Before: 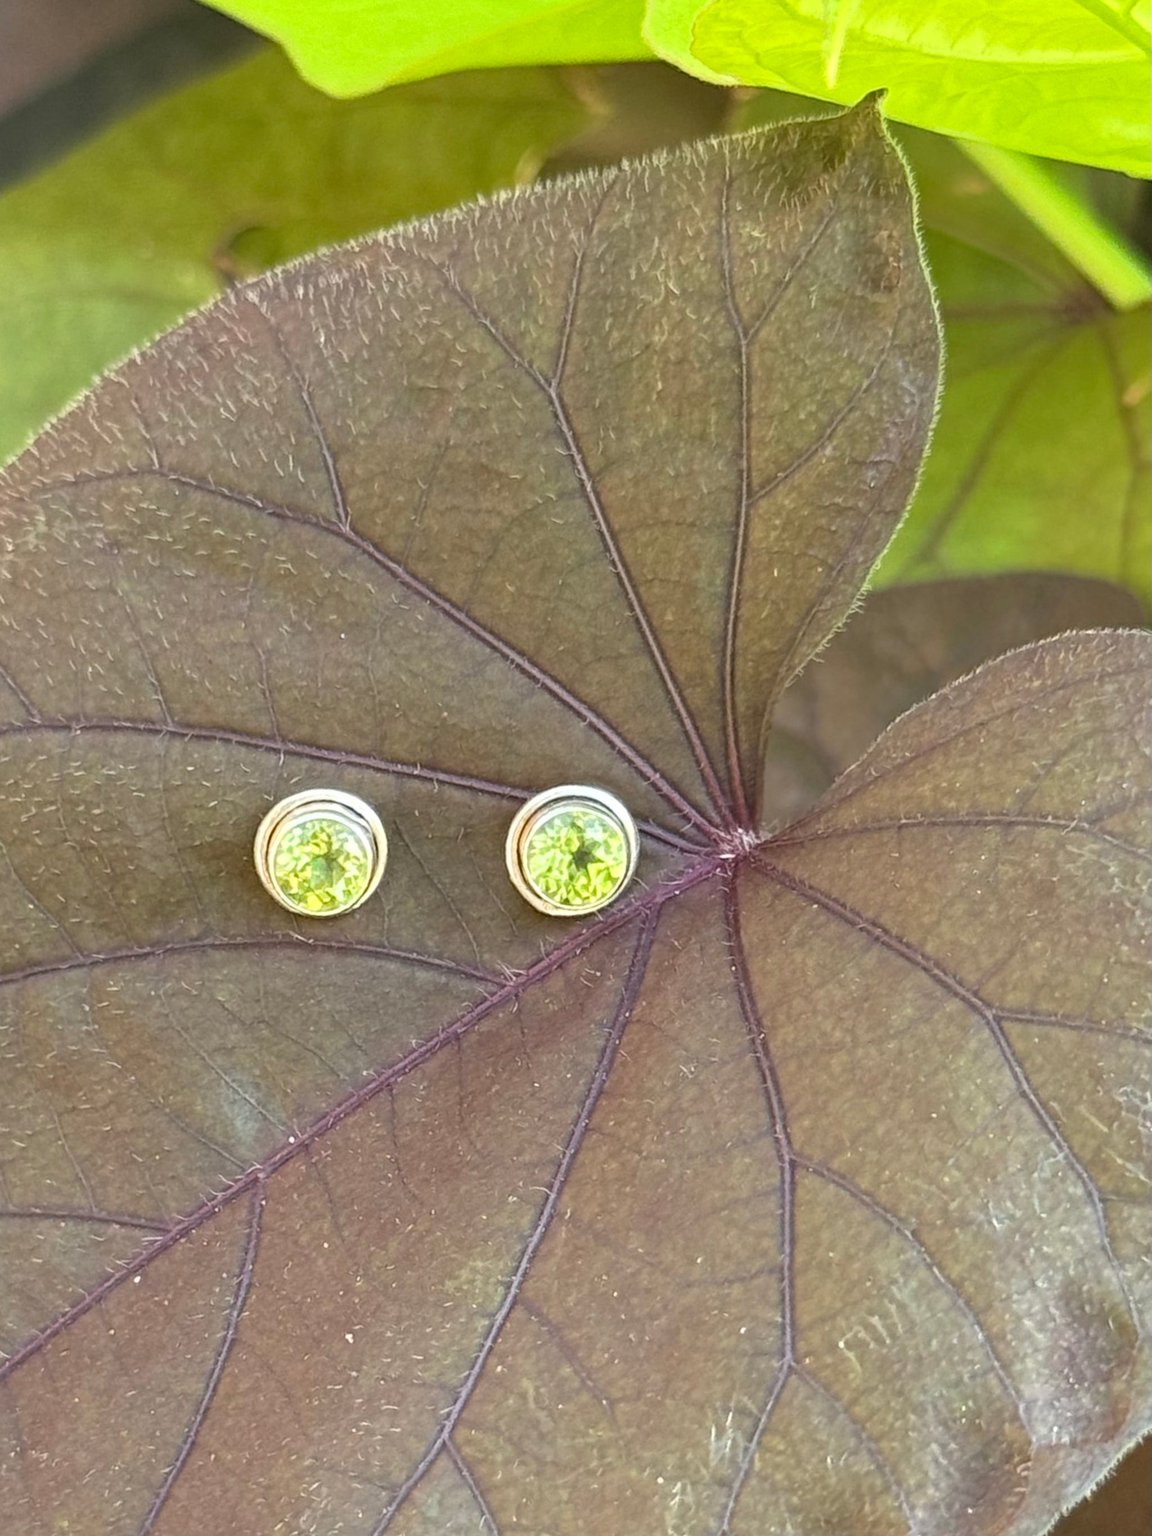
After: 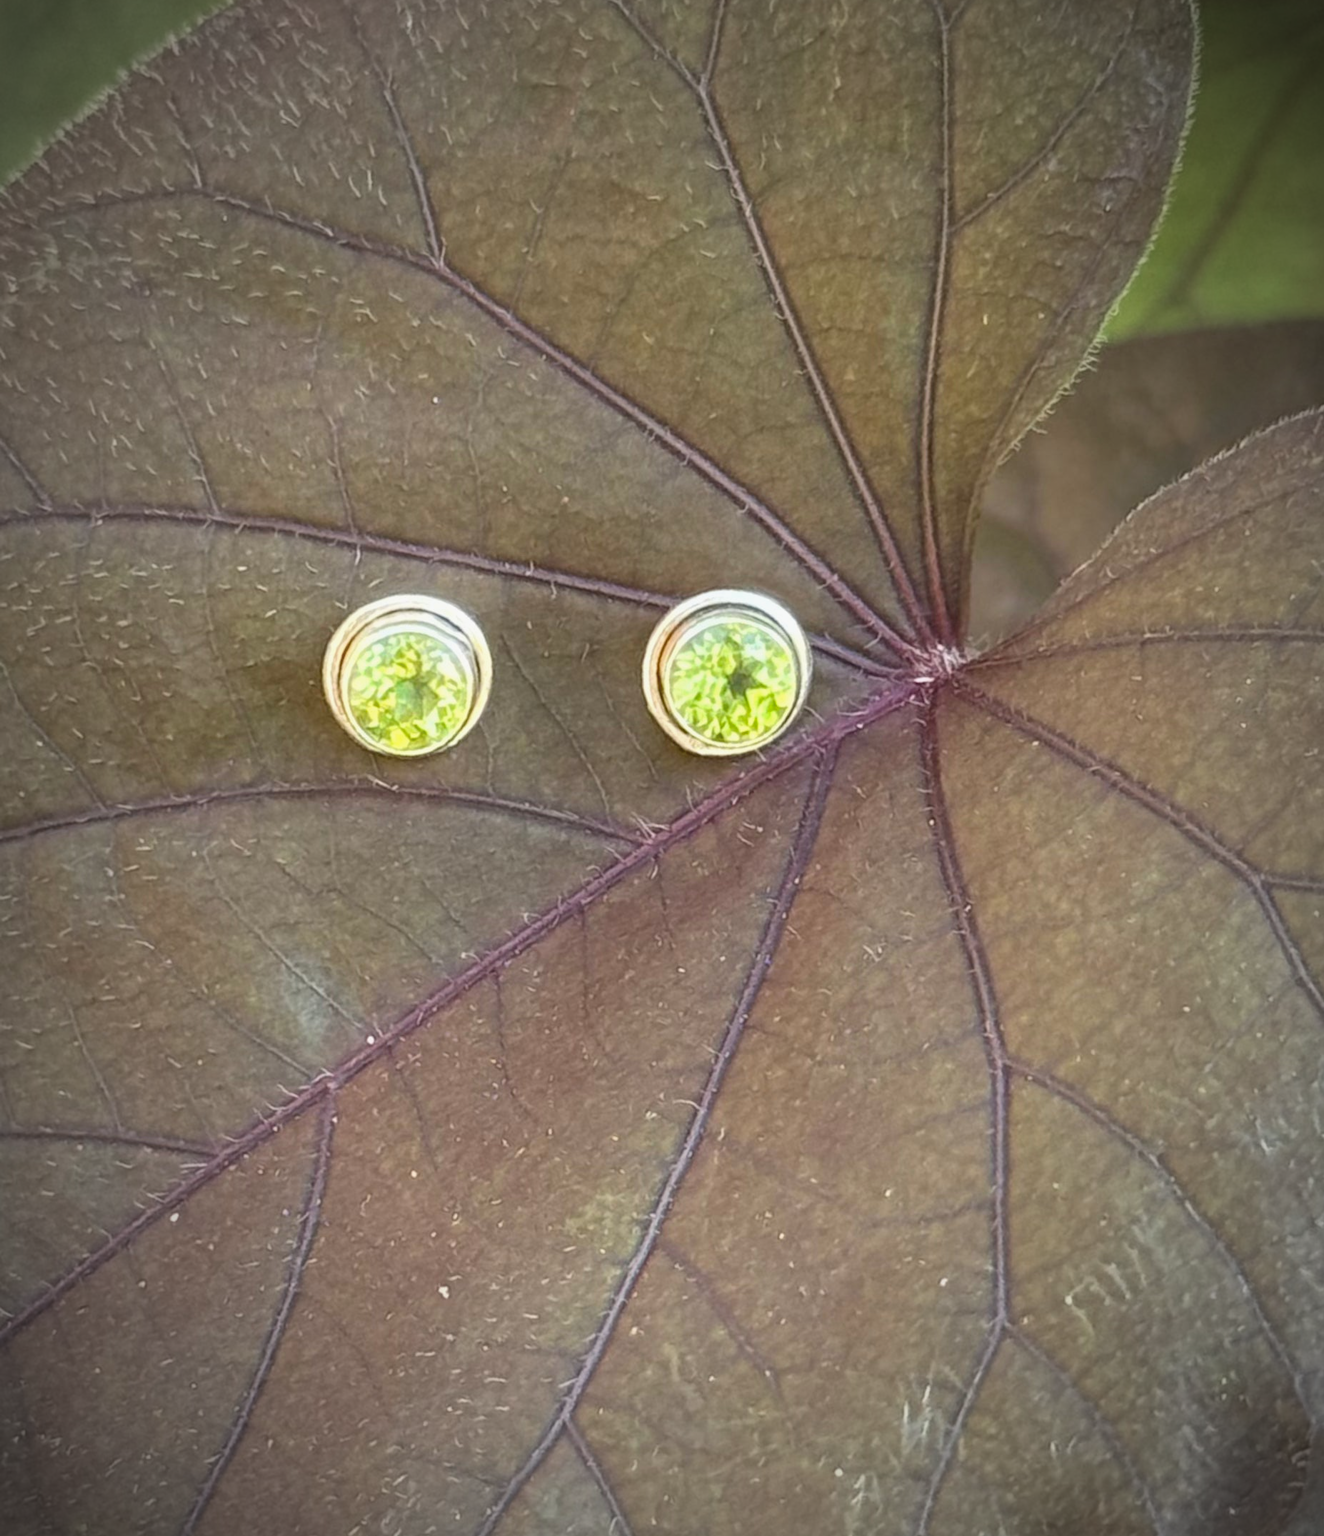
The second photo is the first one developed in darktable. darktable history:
vignetting: fall-off start 67.5%, fall-off radius 67.23%, brightness -0.813, automatic ratio true
crop: top 20.916%, right 9.437%, bottom 0.316%
exposure: compensate highlight preservation false
bloom: size 9%, threshold 100%, strength 7%
shadows and highlights: shadows 25, white point adjustment -3, highlights -30
tone equalizer: on, module defaults
